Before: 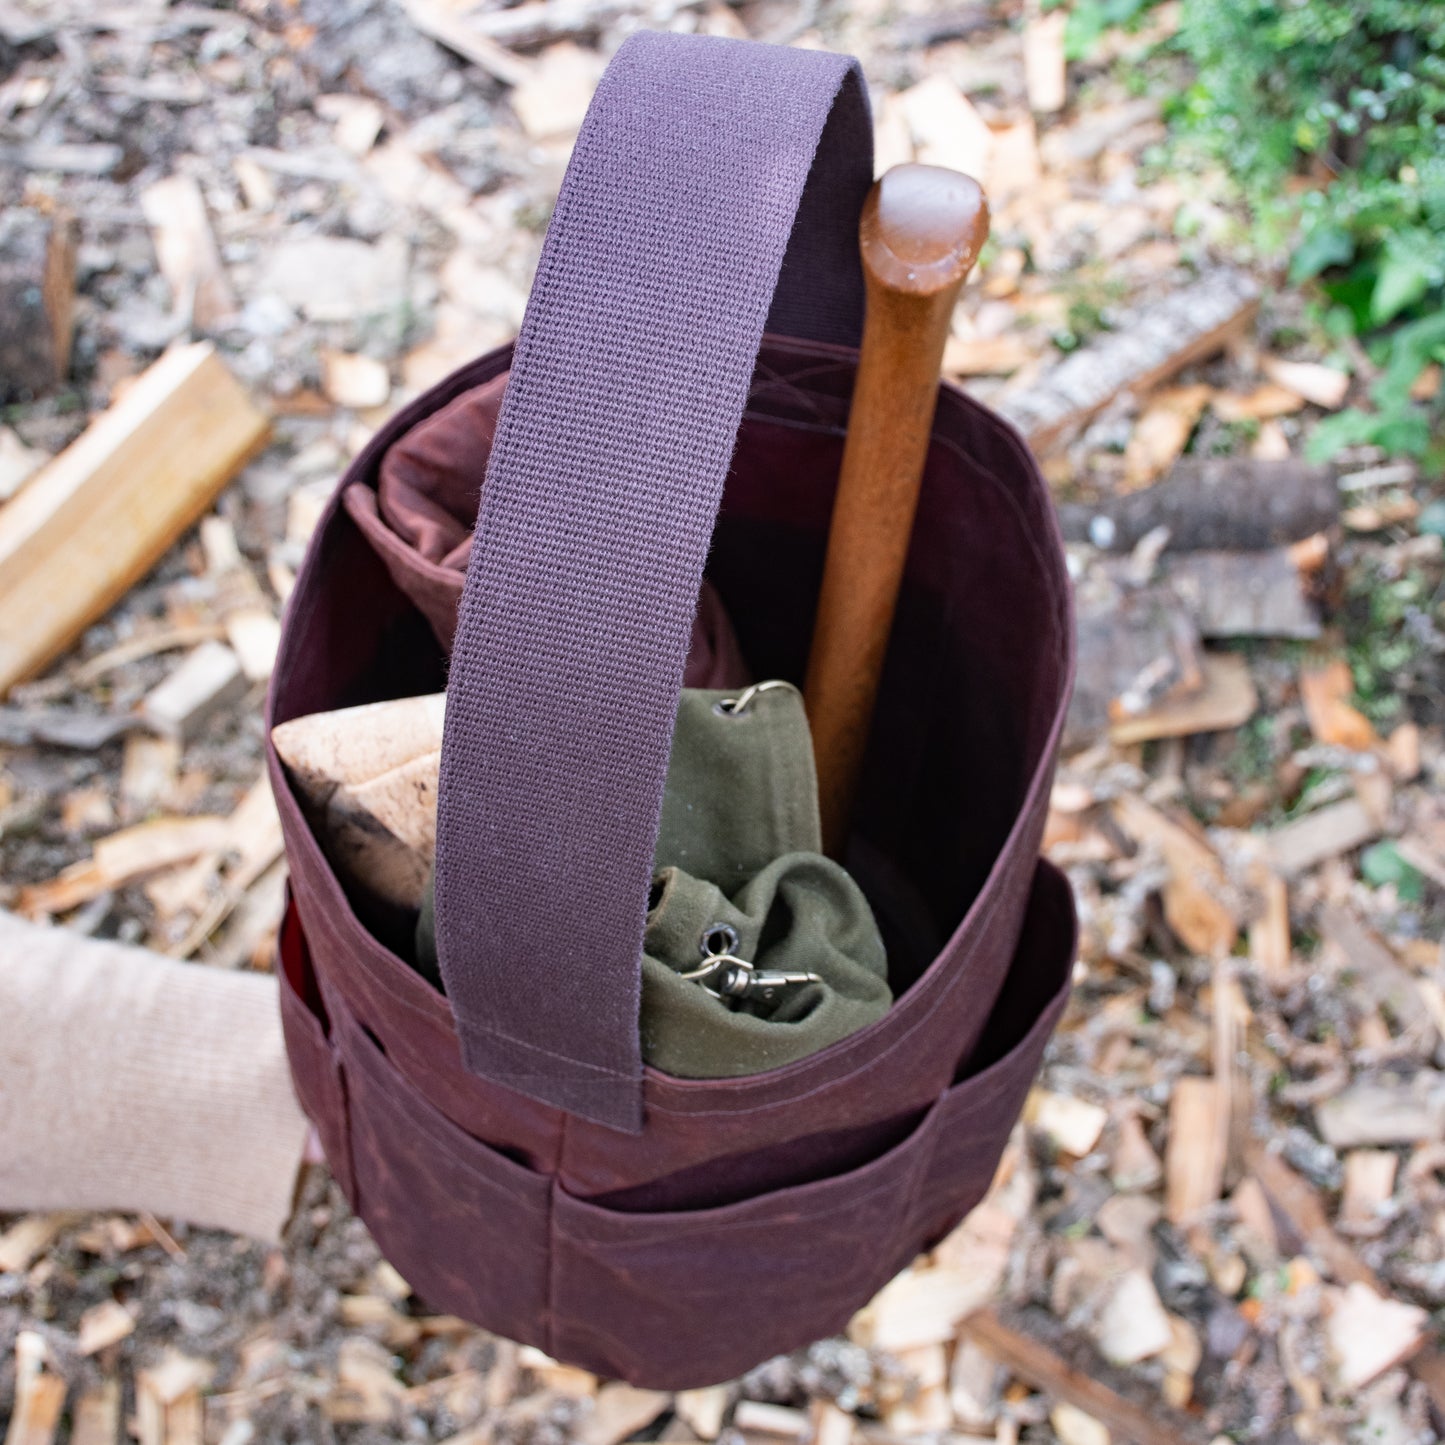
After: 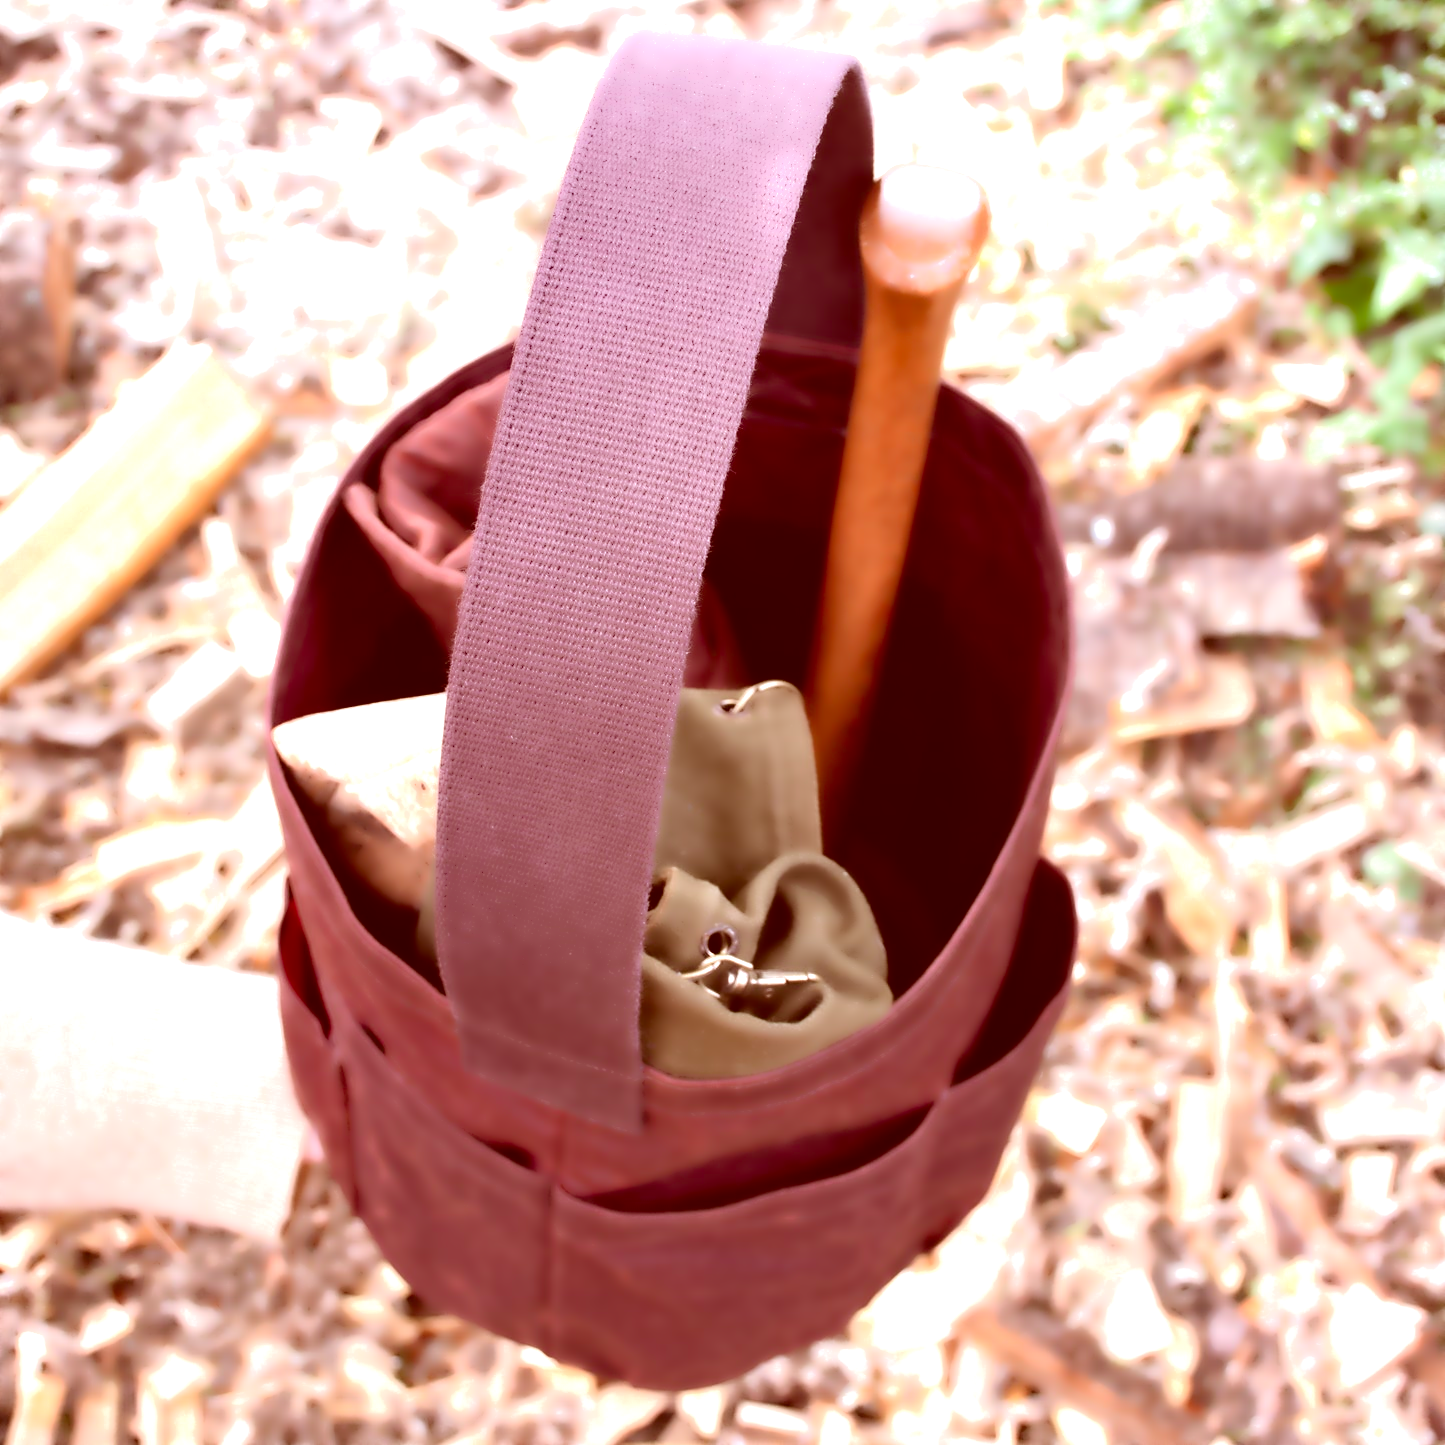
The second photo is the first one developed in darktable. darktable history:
lowpass: radius 4, soften with bilateral filter, unbound 0
color correction: highlights a* 9.03, highlights b* 8.71, shadows a* 40, shadows b* 40, saturation 0.8
exposure: black level correction 0, exposure 1 EV, compensate exposure bias true, compensate highlight preservation false
